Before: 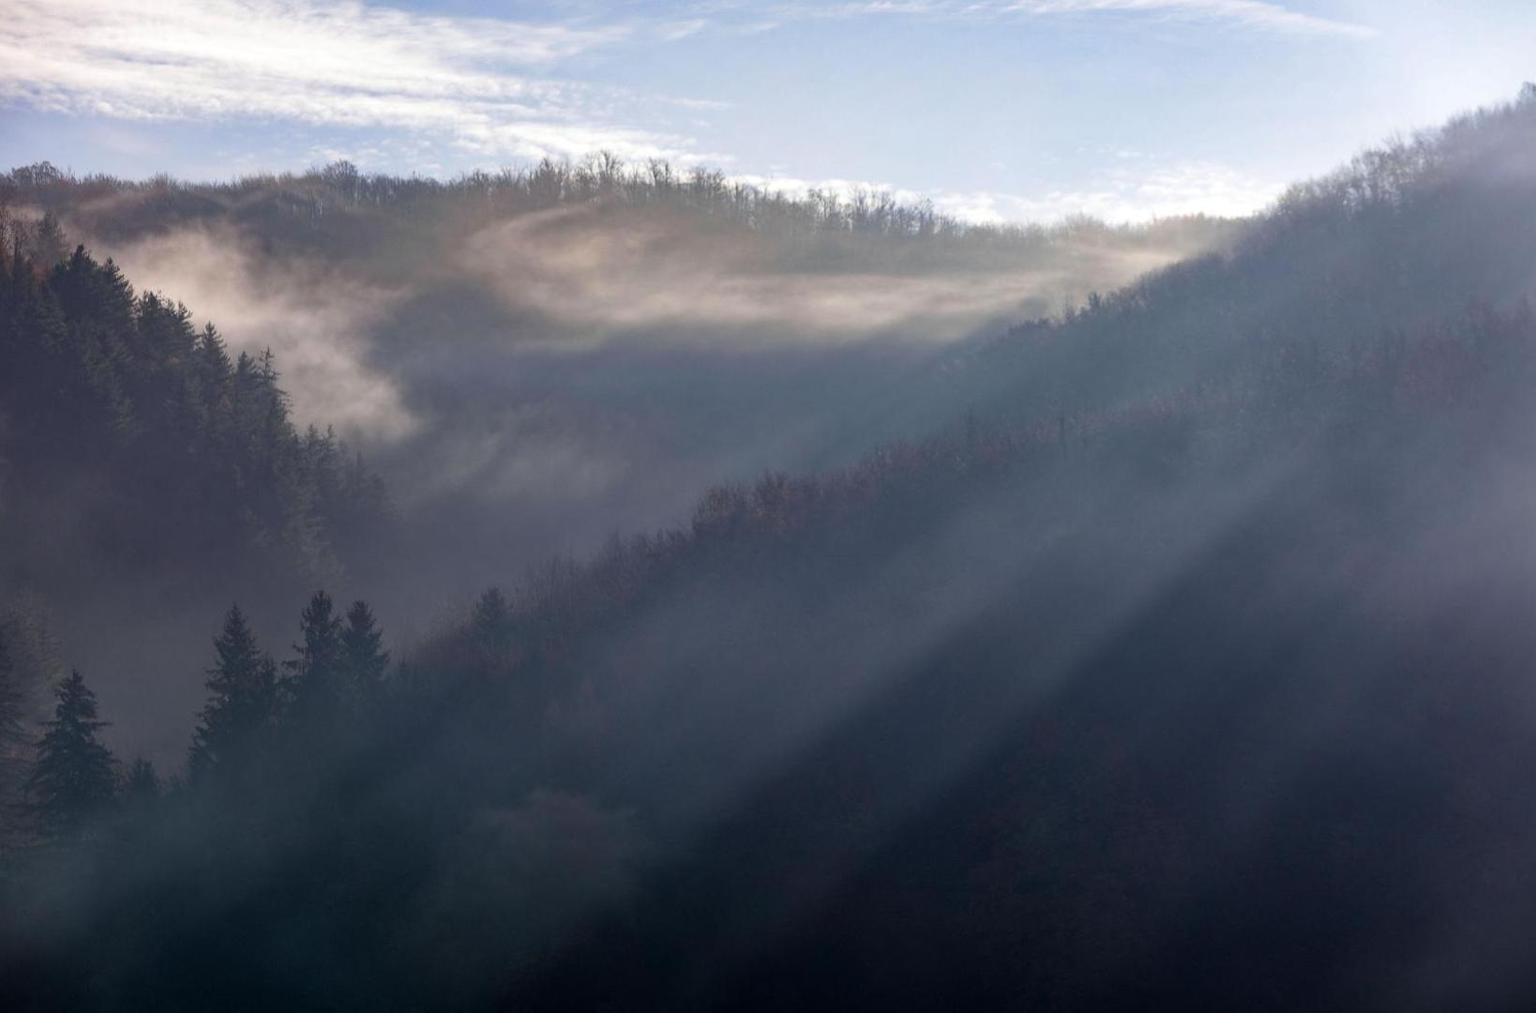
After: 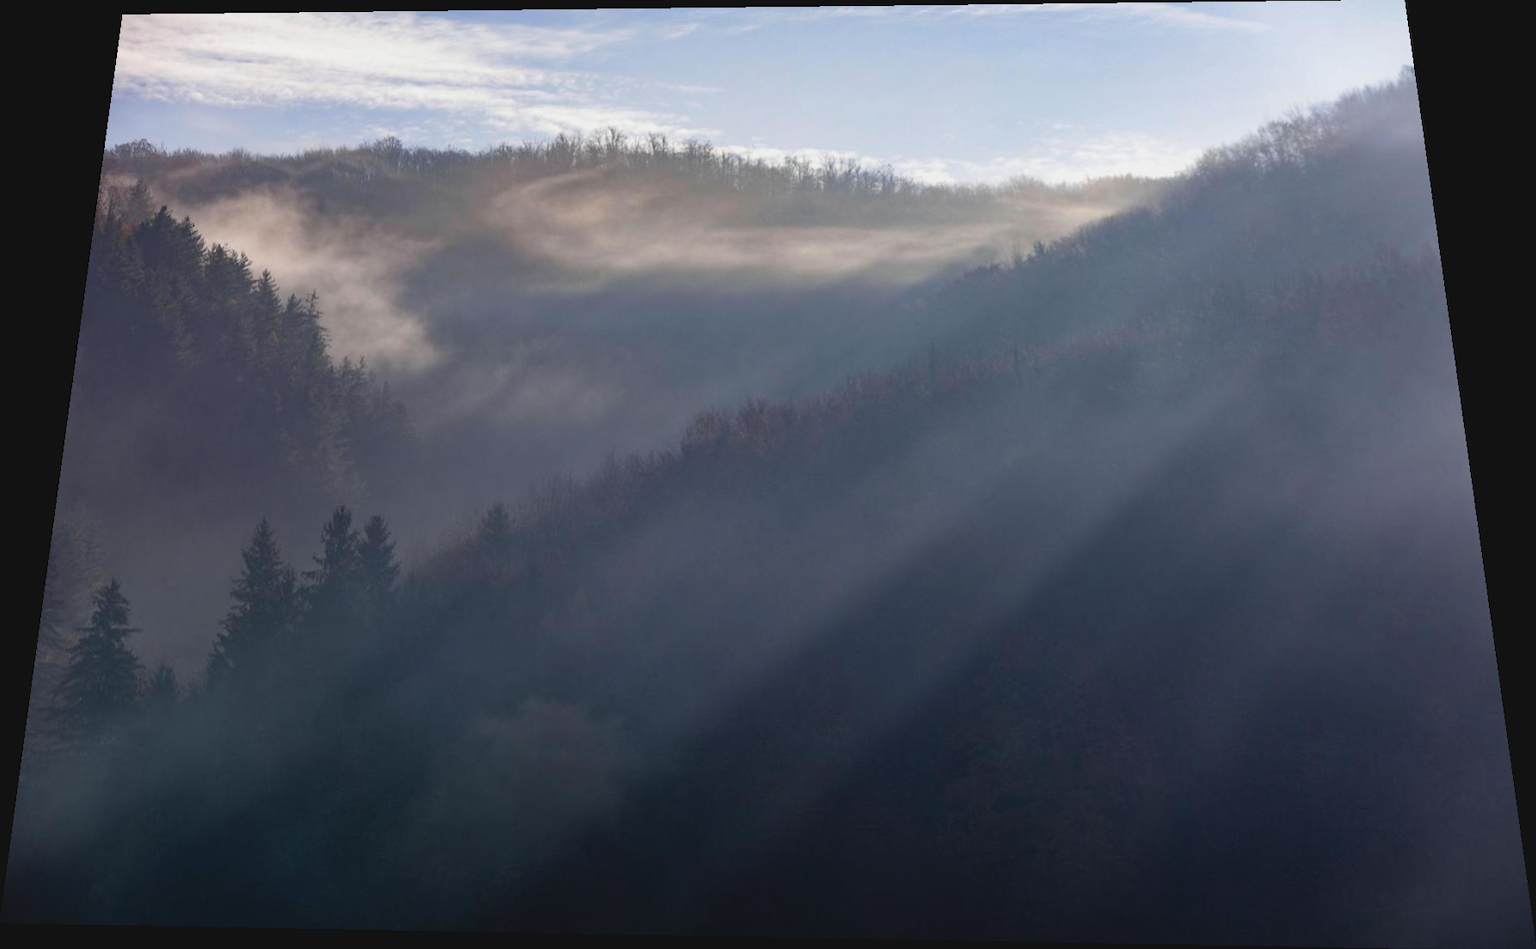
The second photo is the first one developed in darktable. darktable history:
rotate and perspective: rotation 0.128°, lens shift (vertical) -0.181, lens shift (horizontal) -0.044, shear 0.001, automatic cropping off
contrast brightness saturation: contrast -0.11
